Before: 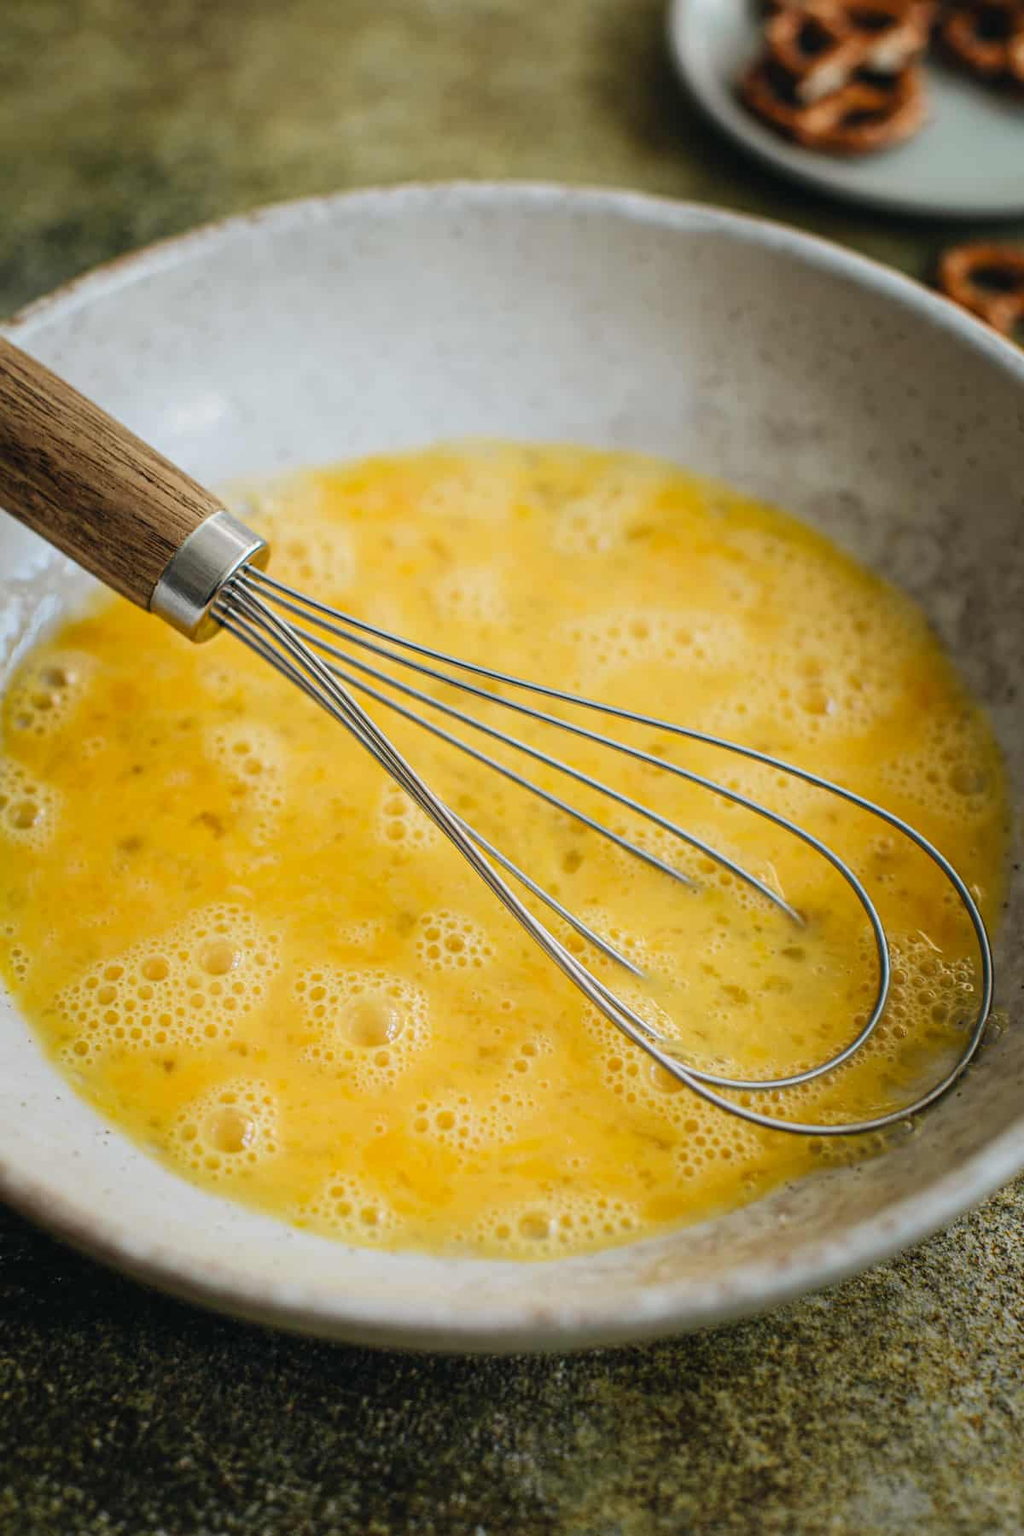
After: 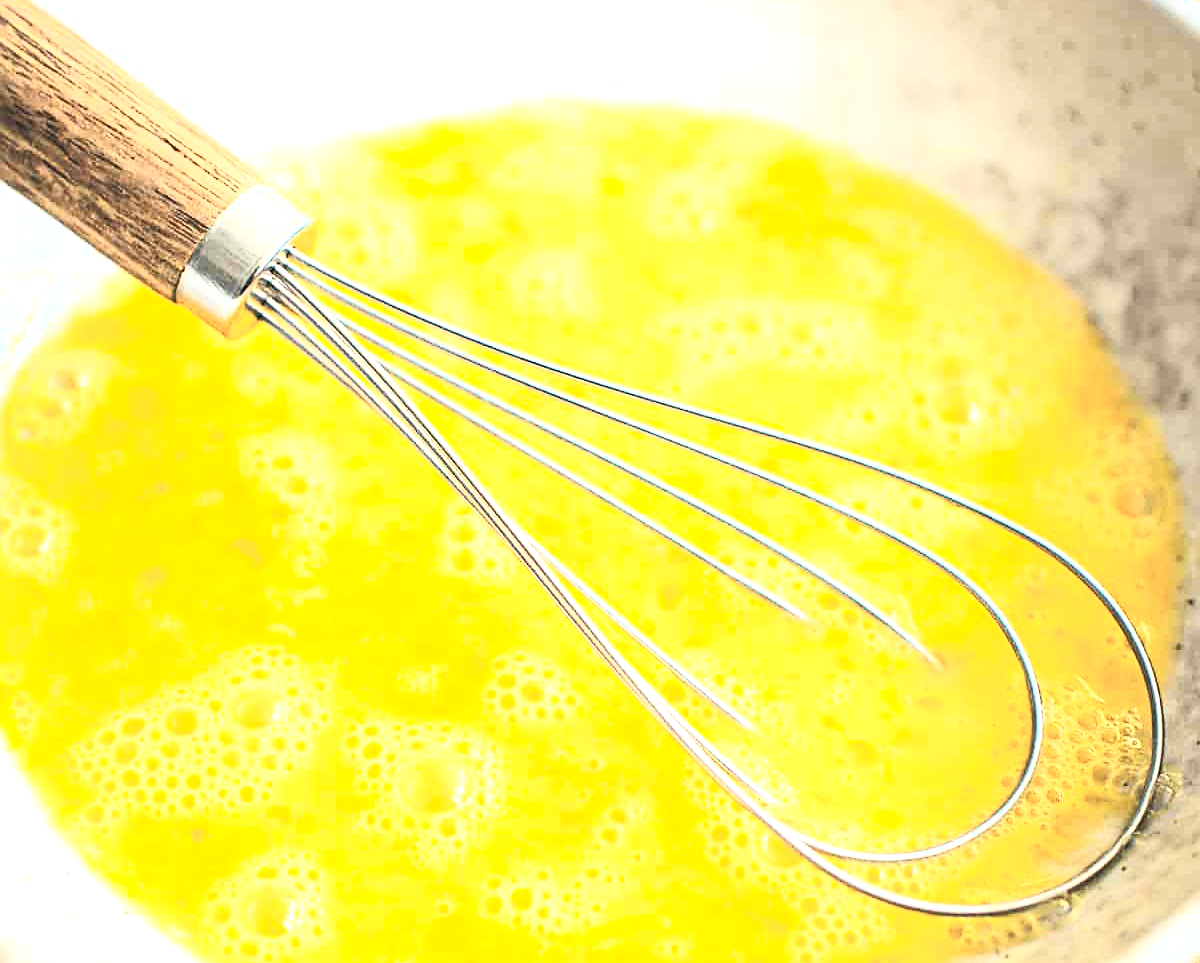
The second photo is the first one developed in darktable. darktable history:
contrast brightness saturation: contrast 0.39, brightness 0.53
crop and rotate: top 23.043%, bottom 23.437%
sharpen: on, module defaults
exposure: black level correction 0, exposure 1.55 EV, compensate exposure bias true, compensate highlight preservation false
